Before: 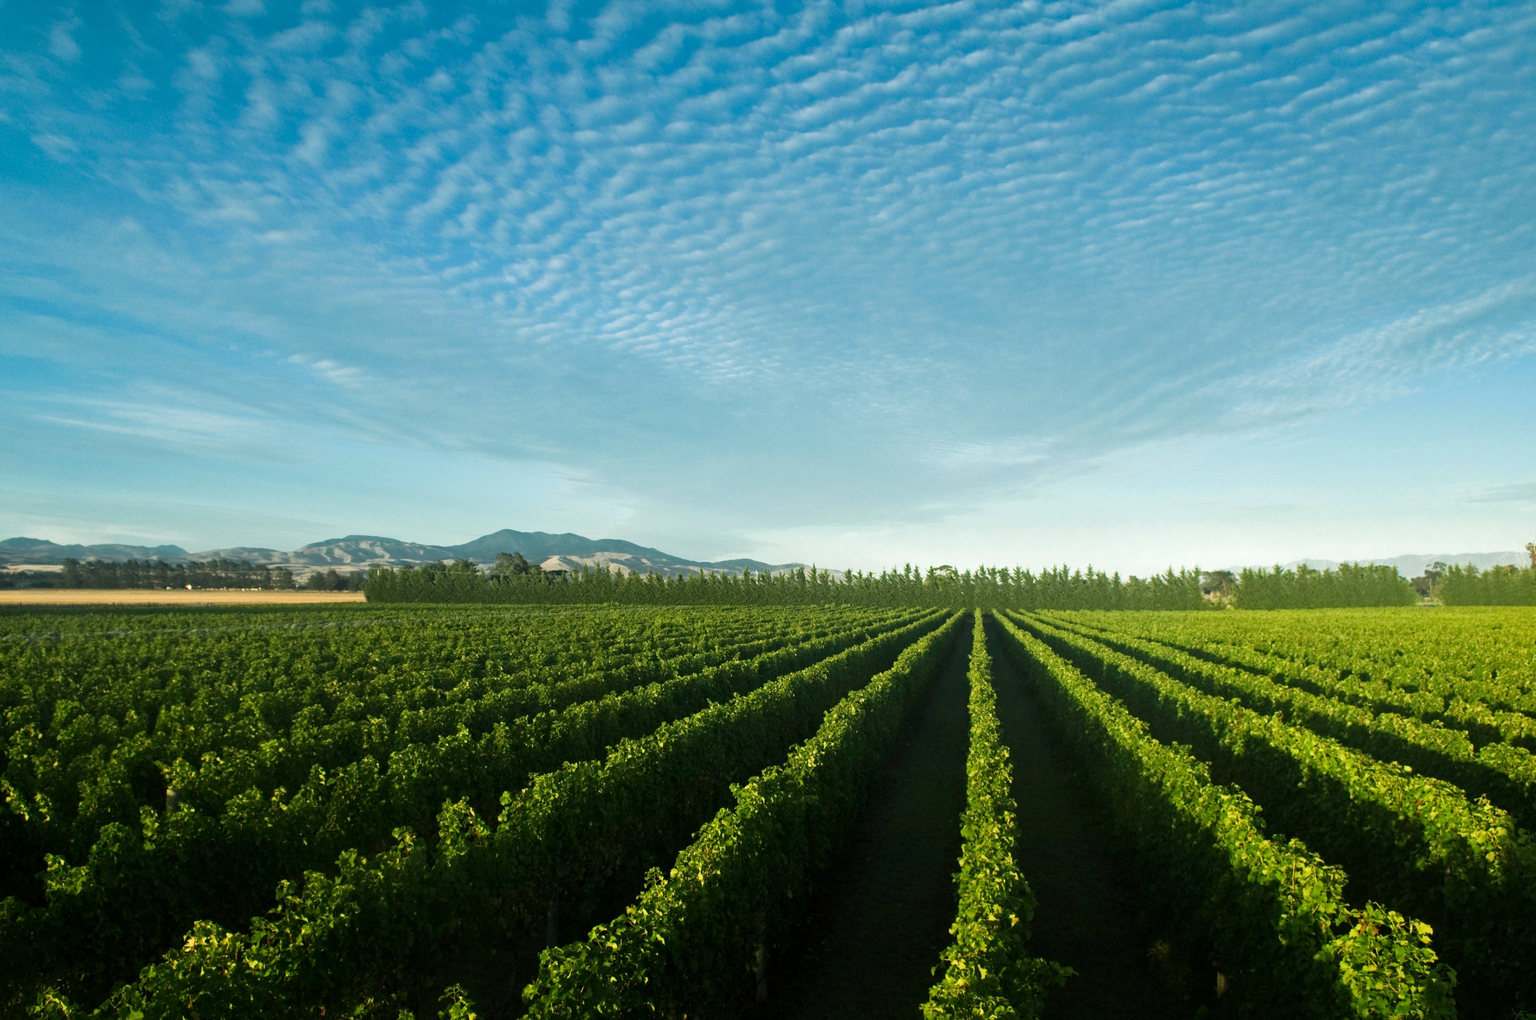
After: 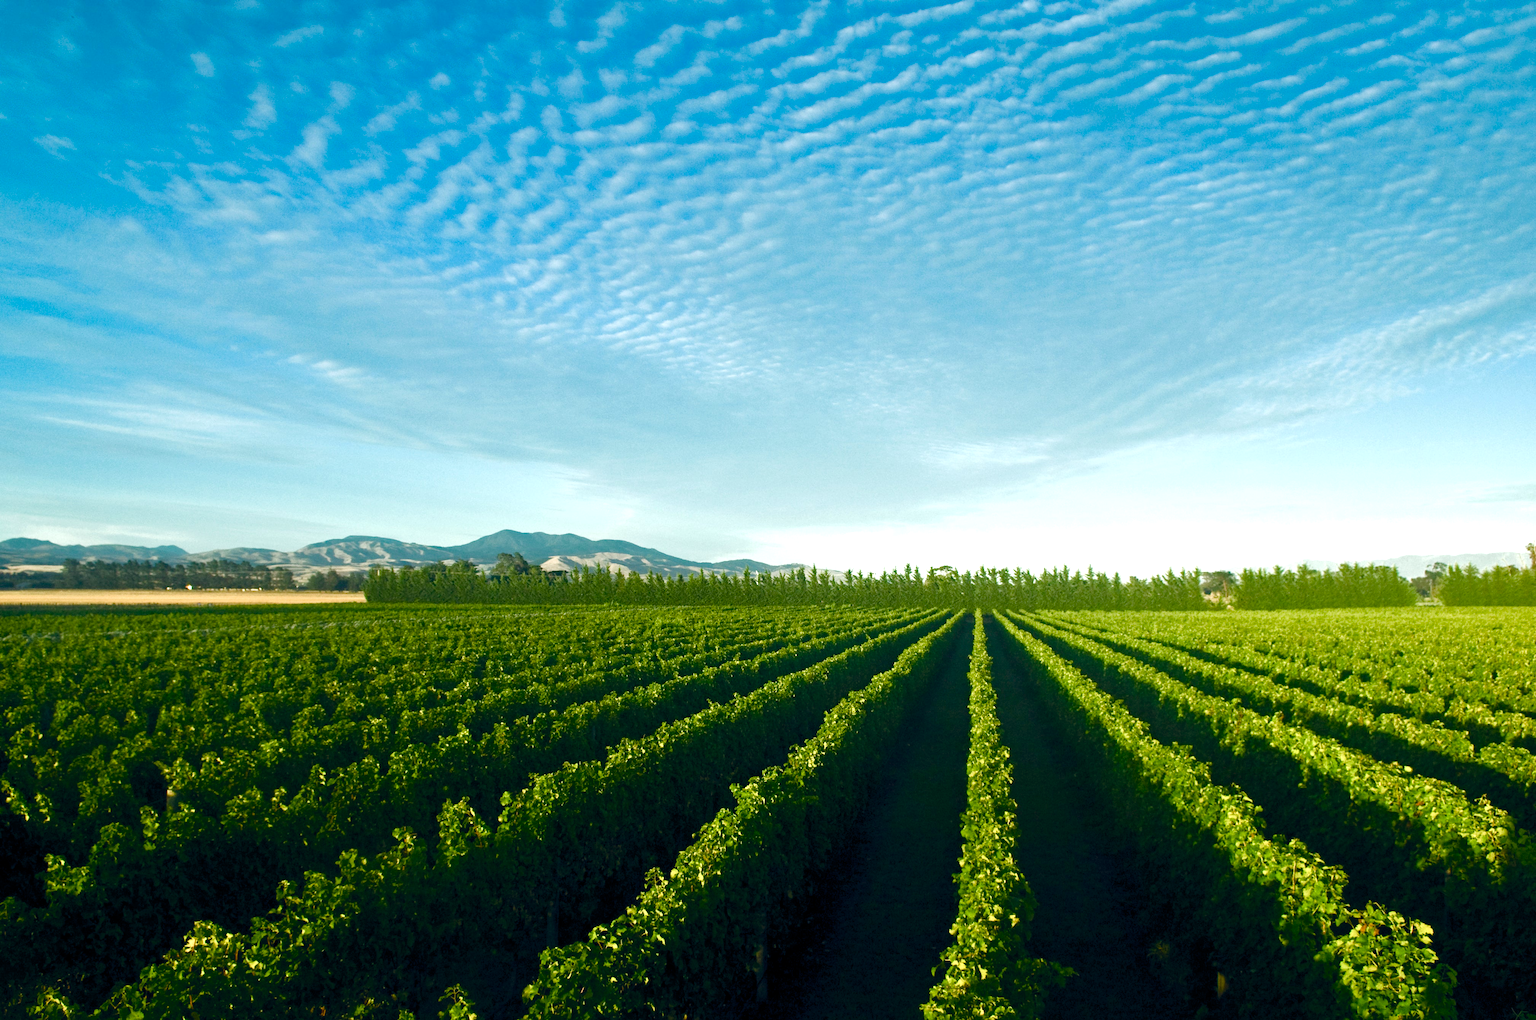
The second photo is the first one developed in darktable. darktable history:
color balance rgb: global offset › chroma 0.06%, global offset › hue 253.38°, perceptual saturation grading › global saturation 24.843%, perceptual saturation grading › highlights -50.853%, perceptual saturation grading › mid-tones 19.277%, perceptual saturation grading › shadows 62.19%, perceptual brilliance grading › global brilliance 12.076%
